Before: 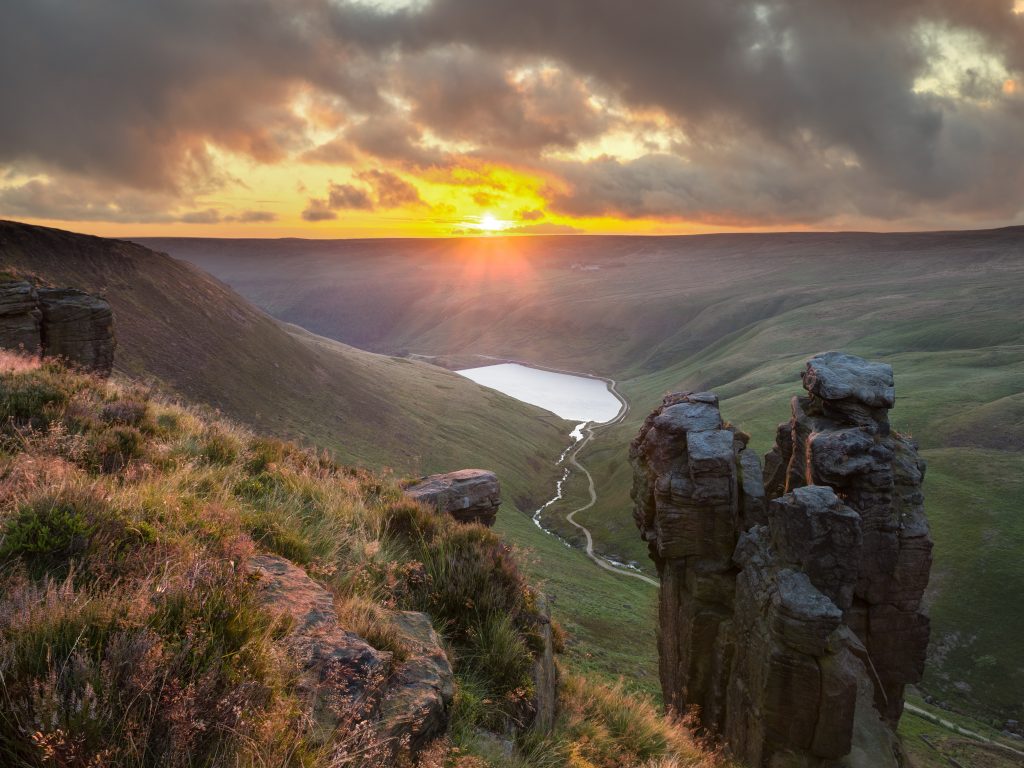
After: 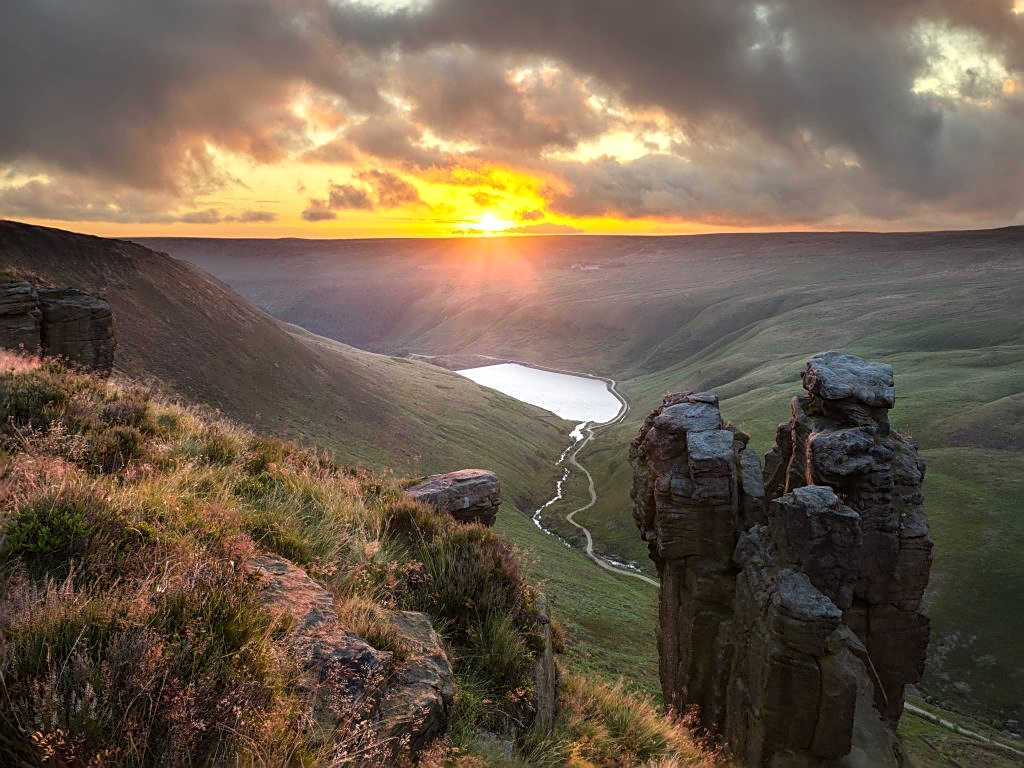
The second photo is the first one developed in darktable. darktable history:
local contrast: detail 109%
tone equalizer: -8 EV -0.445 EV, -7 EV -0.382 EV, -6 EV -0.355 EV, -5 EV -0.217 EV, -3 EV 0.237 EV, -2 EV 0.349 EV, -1 EV 0.404 EV, +0 EV 0.434 EV, smoothing diameter 2.12%, edges refinement/feathering 20.7, mask exposure compensation -1.57 EV, filter diffusion 5
sharpen: on, module defaults
